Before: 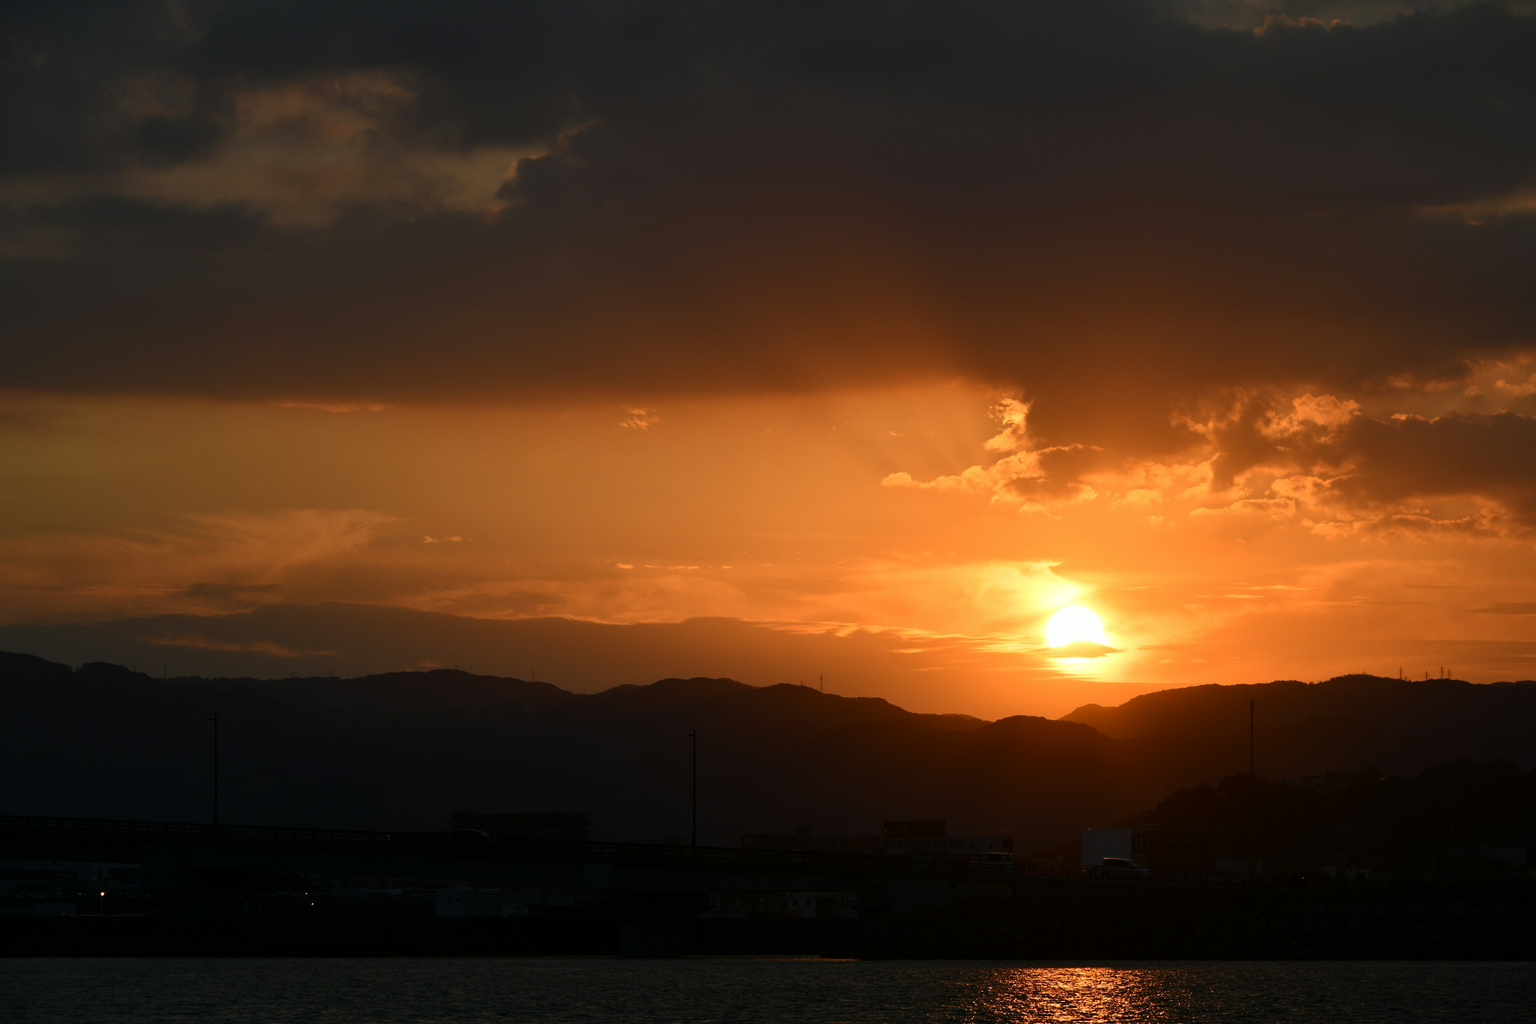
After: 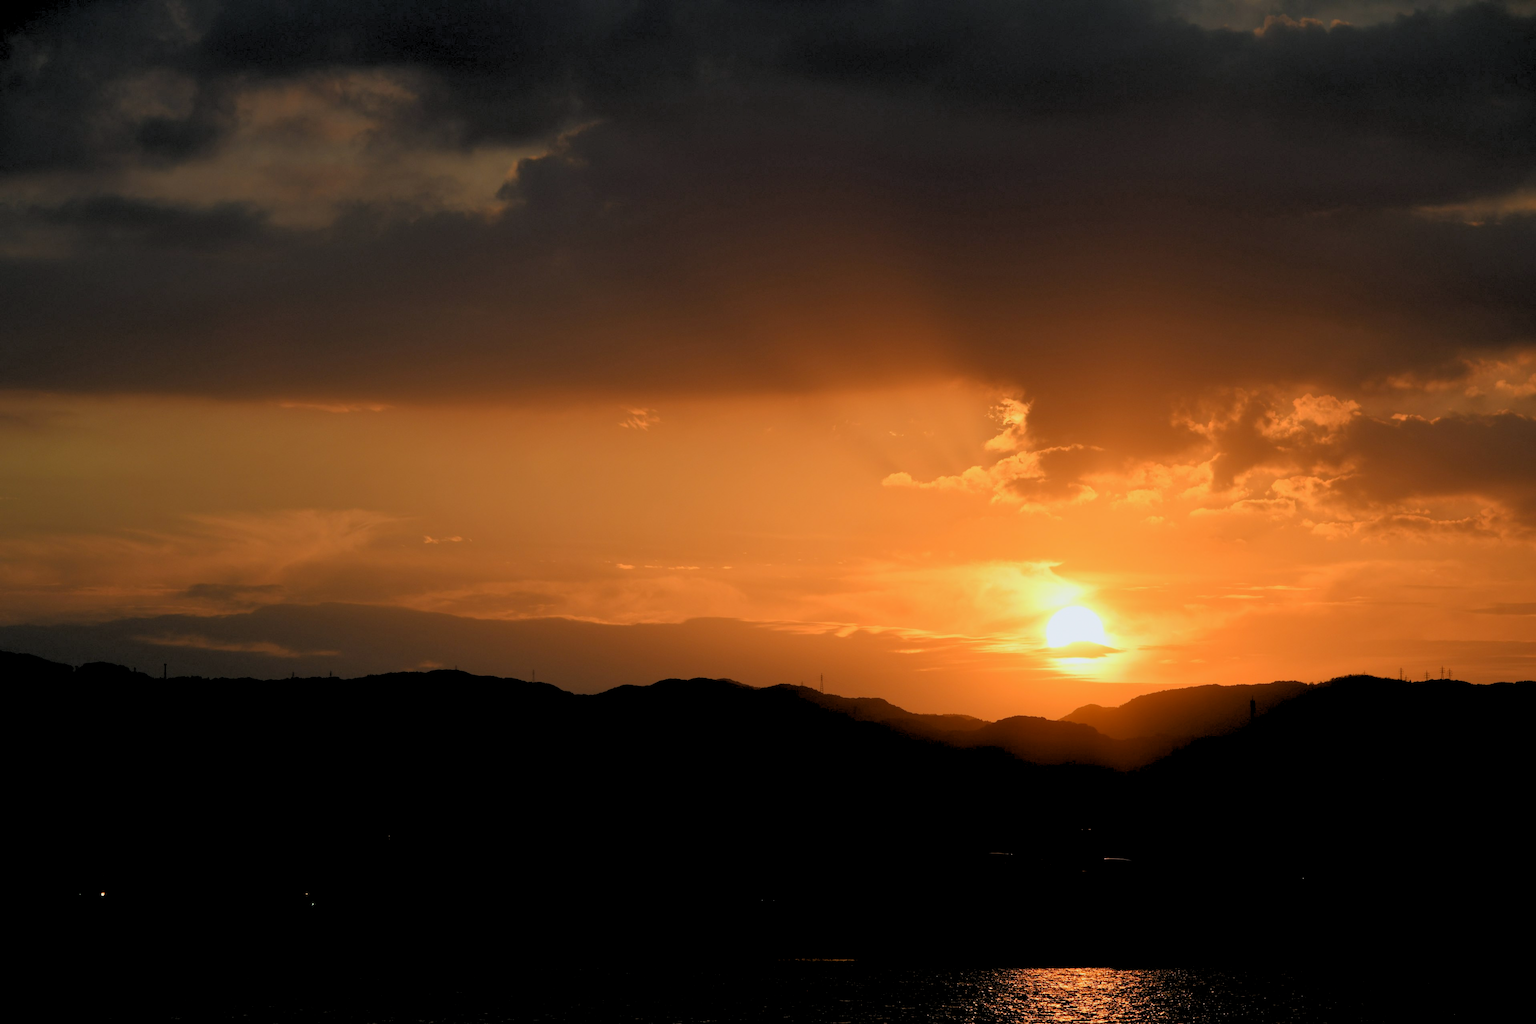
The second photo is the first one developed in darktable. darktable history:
rgb levels: preserve colors sum RGB, levels [[0.038, 0.433, 0.934], [0, 0.5, 1], [0, 0.5, 1]]
white balance: red 0.974, blue 1.044
